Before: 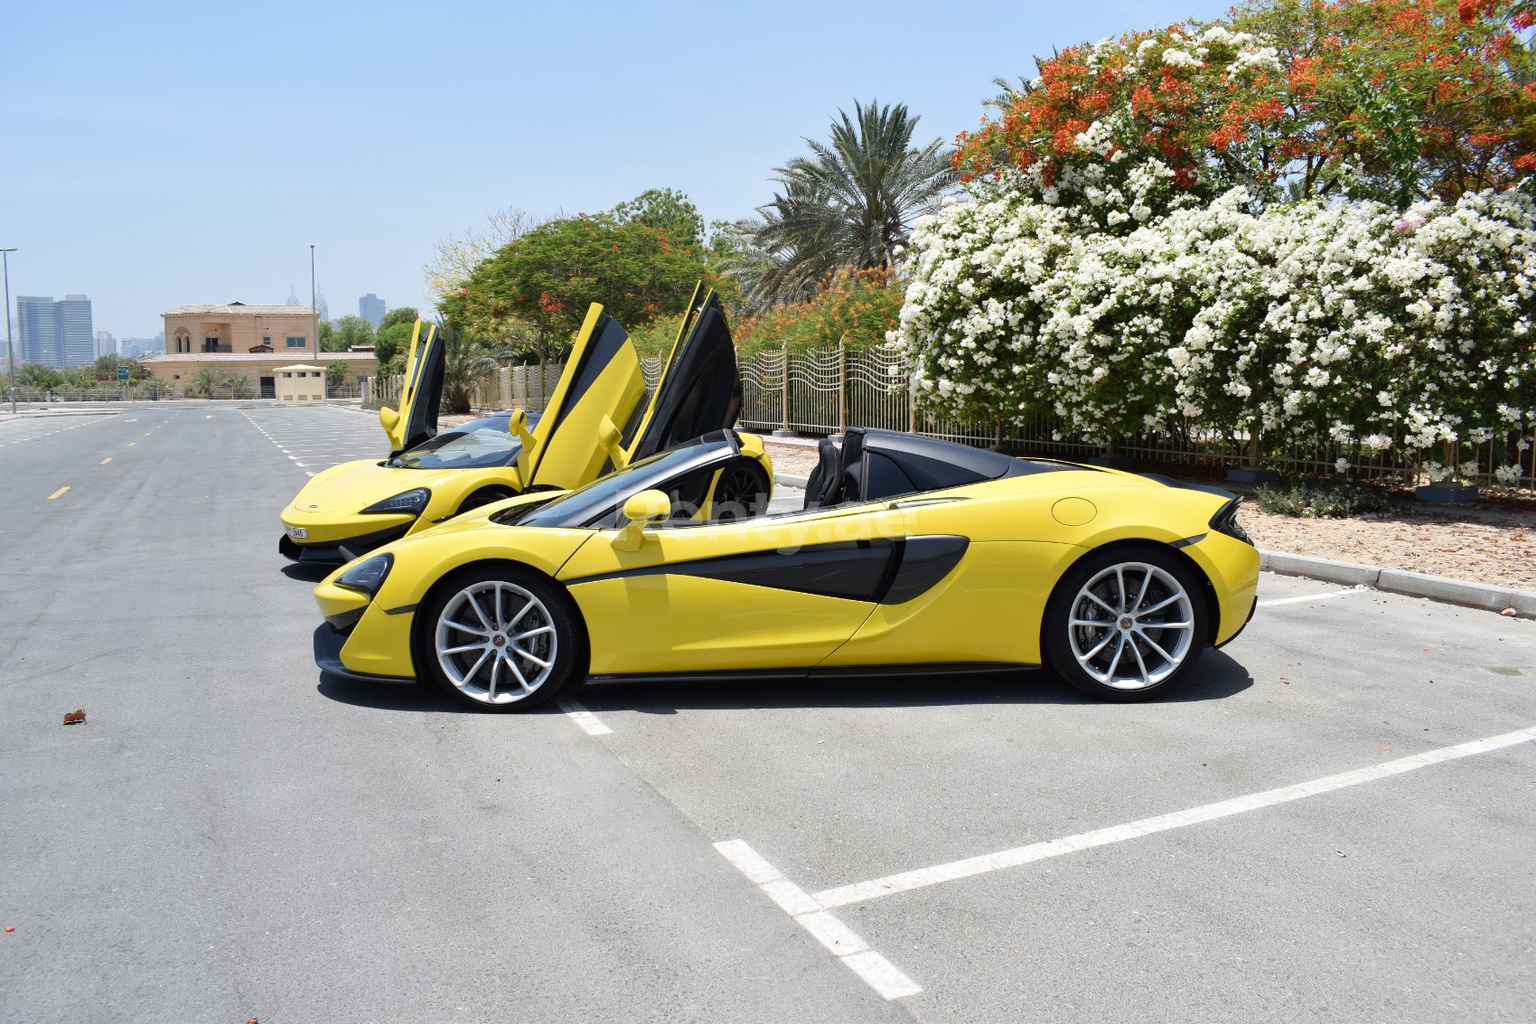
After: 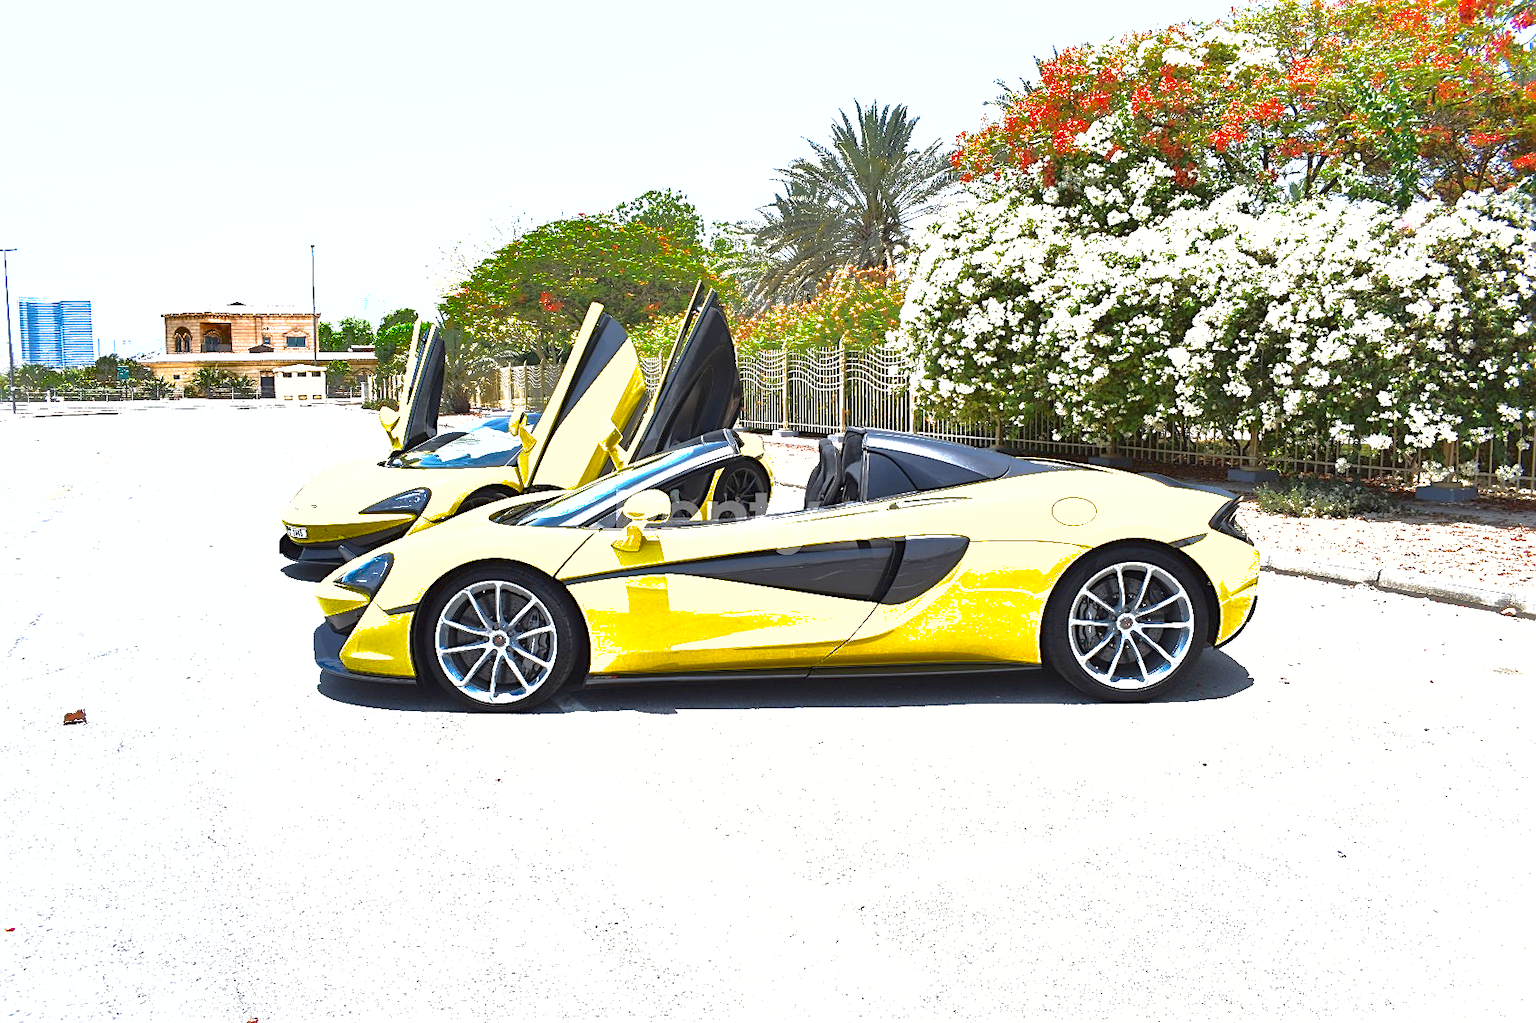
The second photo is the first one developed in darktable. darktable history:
shadows and highlights: shadows 38.43, highlights -74.54
sharpen: on, module defaults
exposure: black level correction 0, exposure 1.6 EV, compensate exposure bias true, compensate highlight preservation false
